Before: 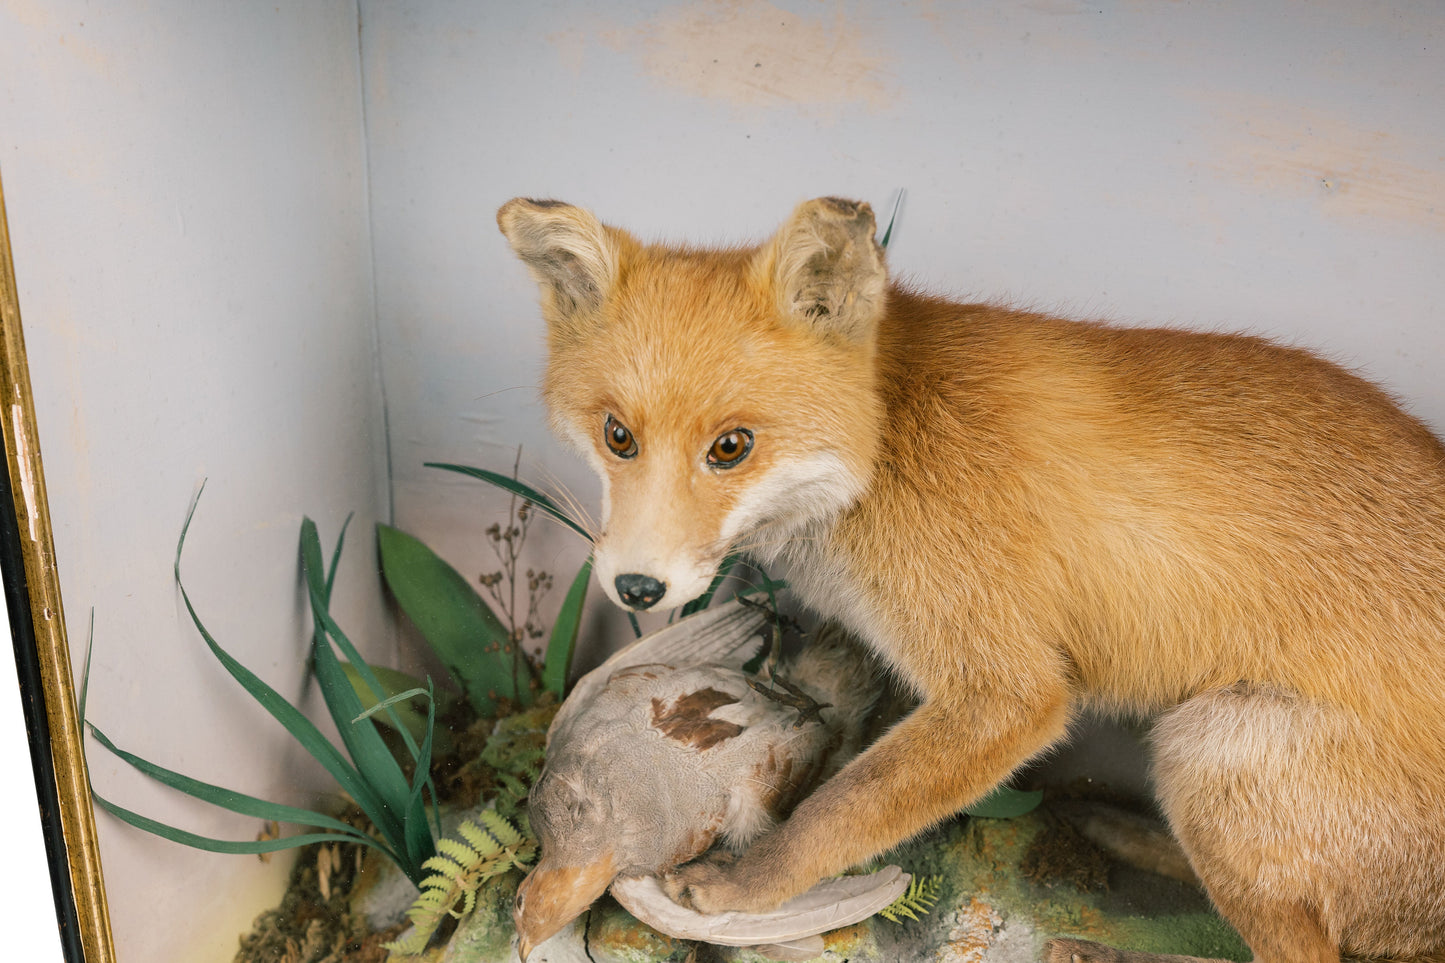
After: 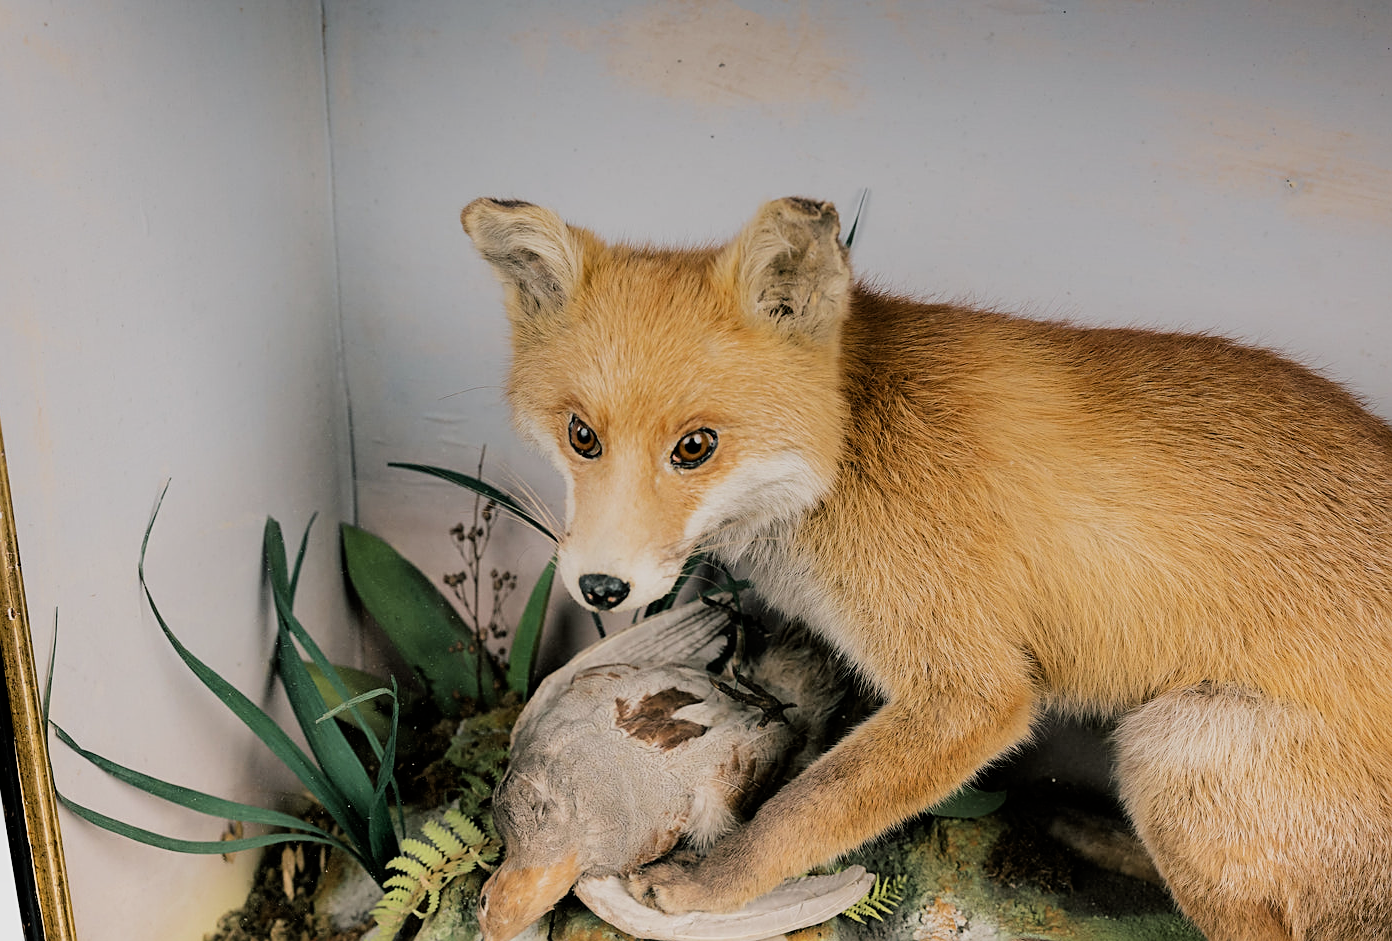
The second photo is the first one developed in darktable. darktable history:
filmic rgb: black relative exposure -5 EV, hardness 2.88, contrast 1.3
graduated density: on, module defaults
crop and rotate: left 2.536%, right 1.107%, bottom 2.246%
sharpen: on, module defaults
